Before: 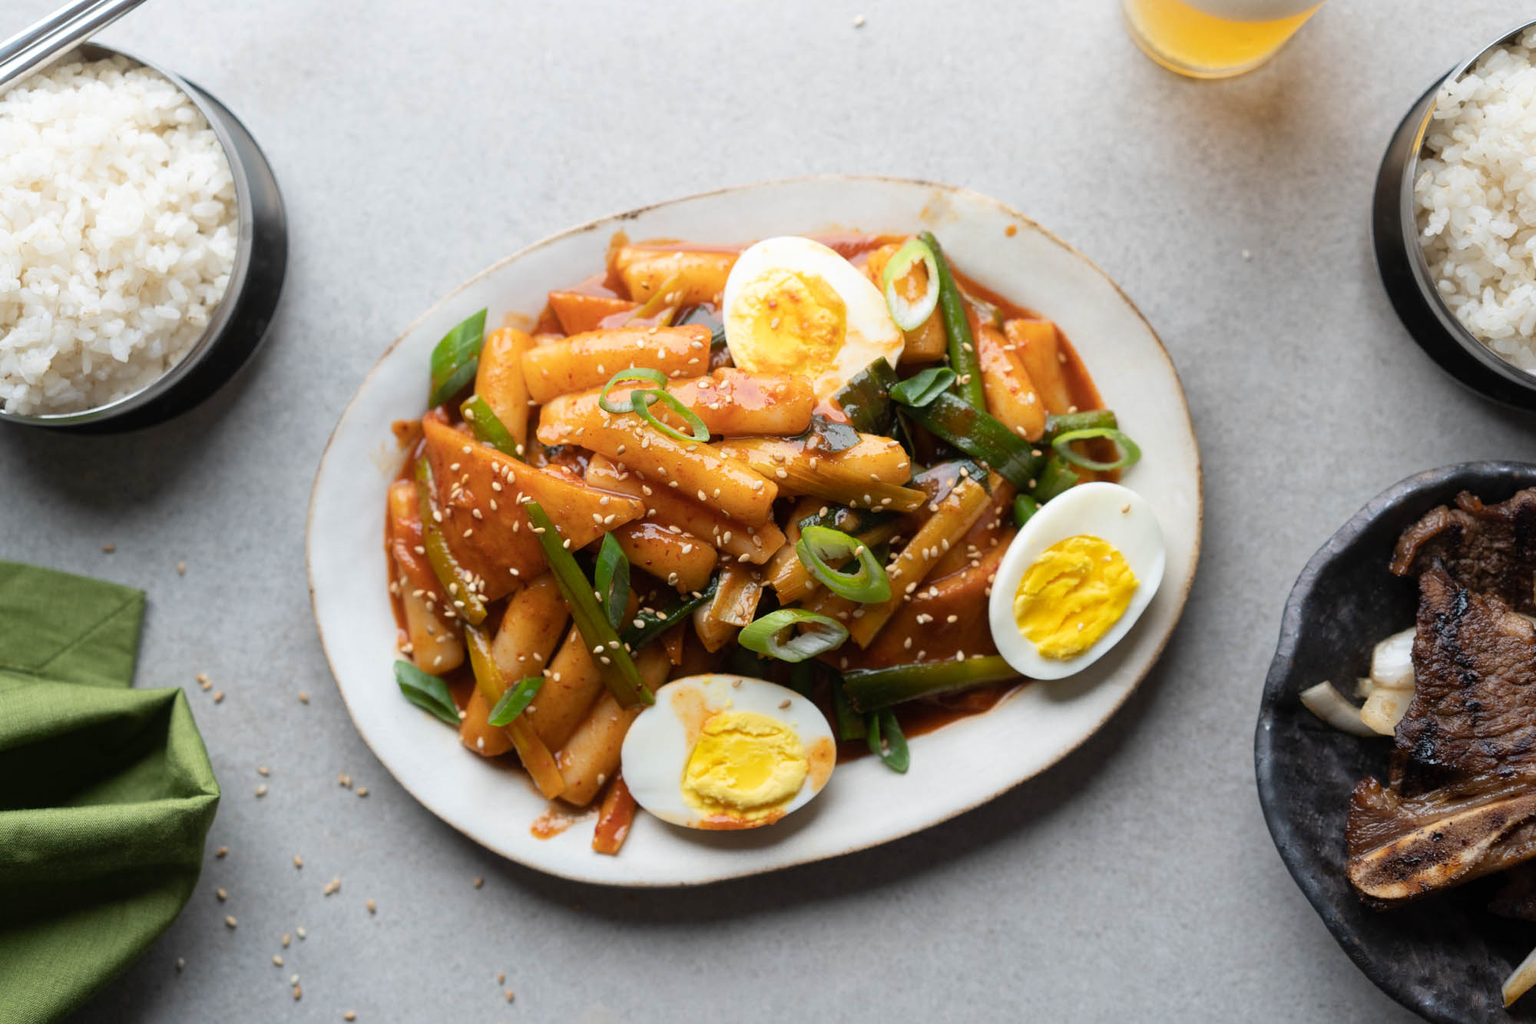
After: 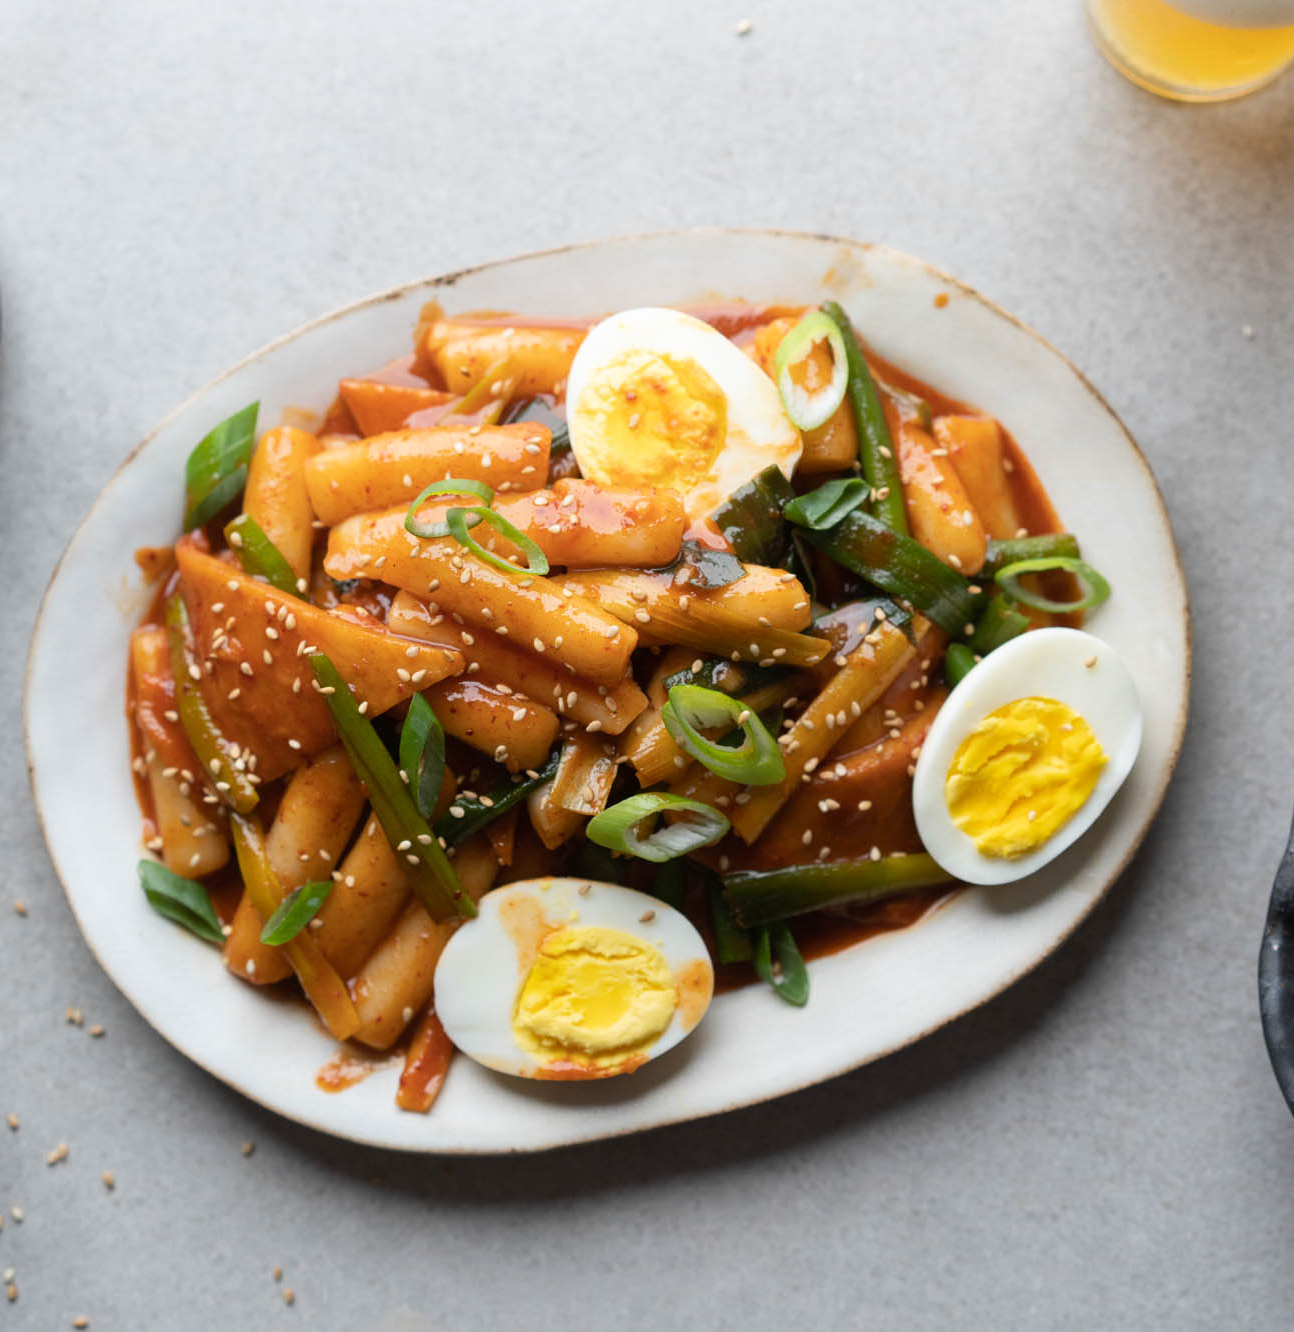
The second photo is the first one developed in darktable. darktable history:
crop and rotate: left 18.759%, right 16.516%
